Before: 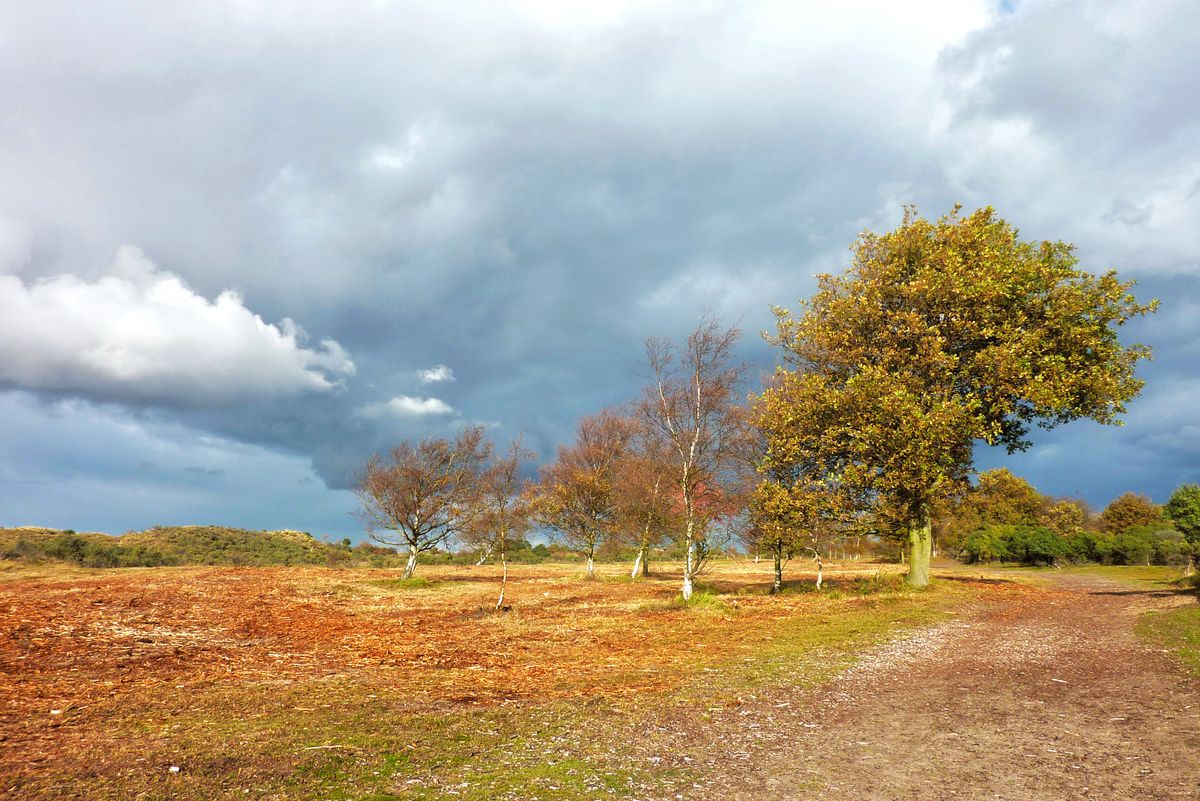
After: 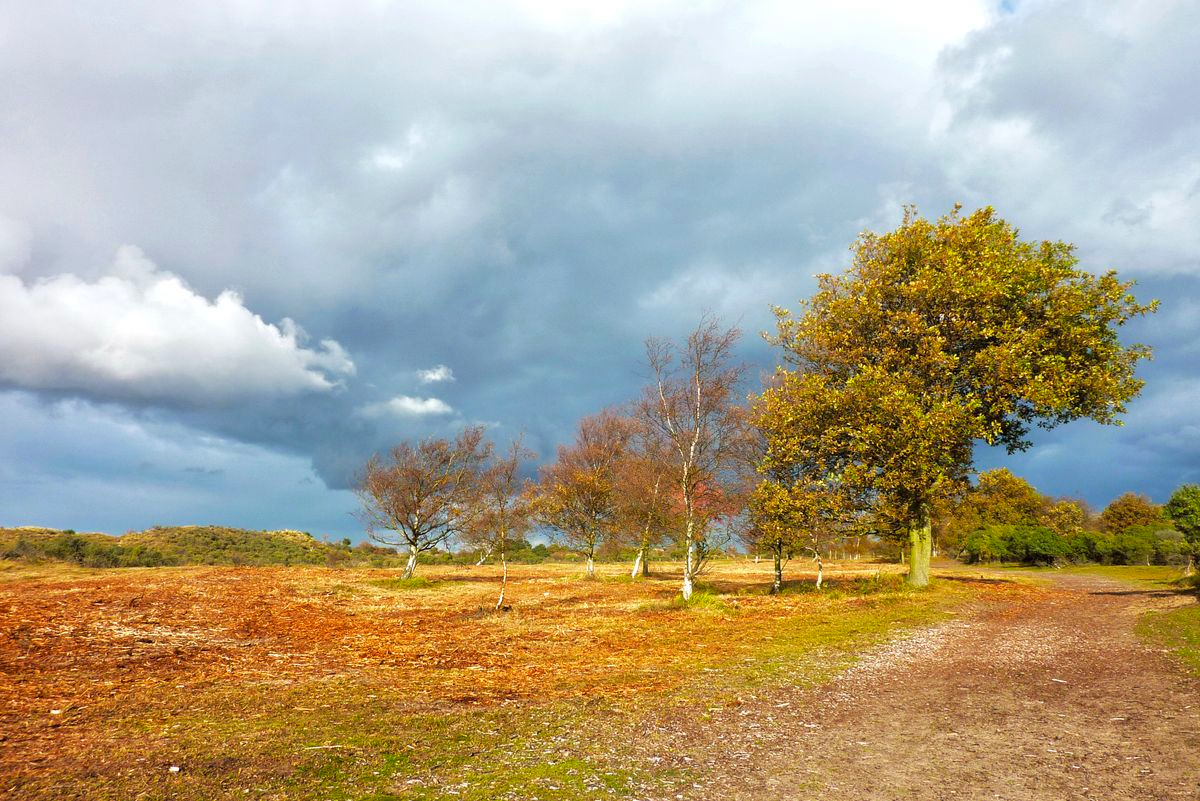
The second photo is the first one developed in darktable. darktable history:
color balance rgb: perceptual saturation grading › global saturation 10%, global vibrance 10%
tone equalizer: on, module defaults
